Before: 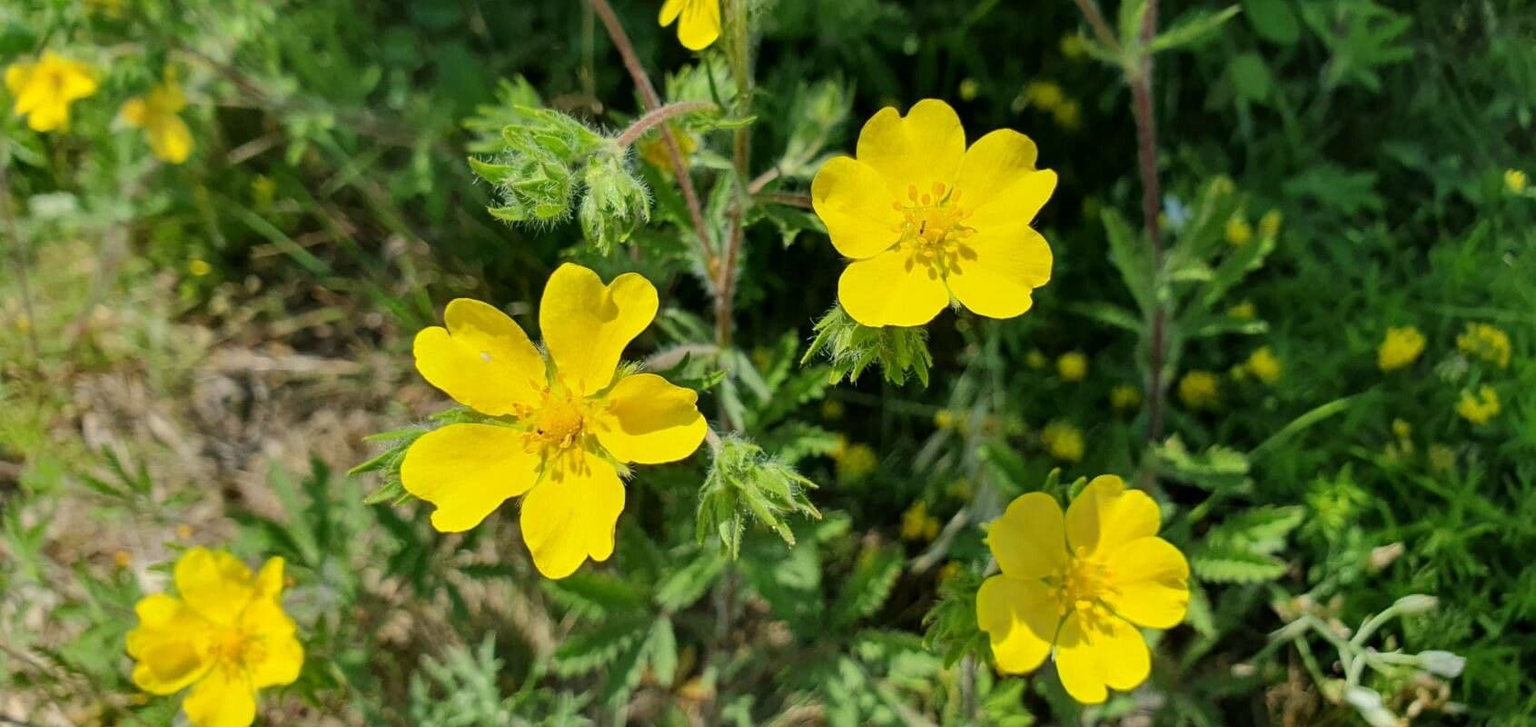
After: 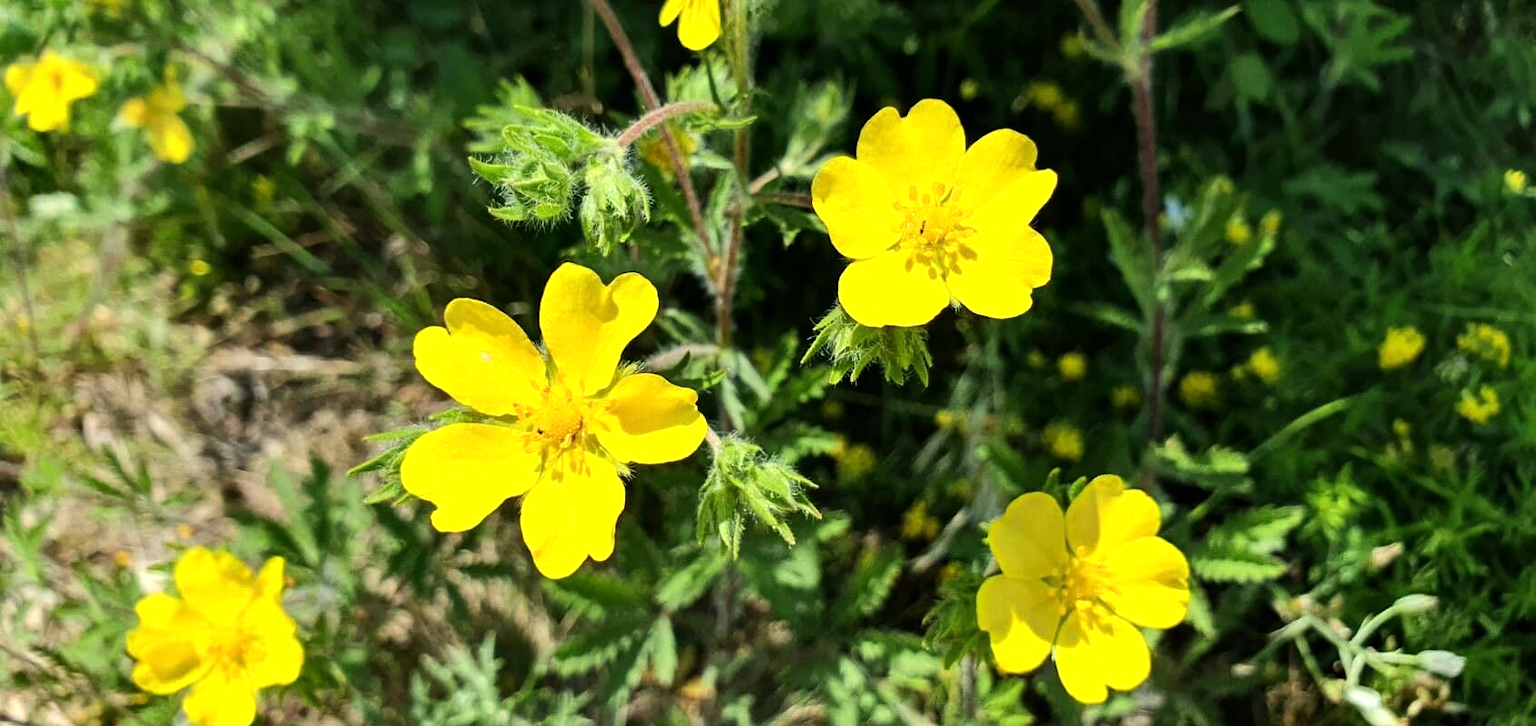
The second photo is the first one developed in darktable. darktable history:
tone equalizer: -8 EV -0.771 EV, -7 EV -0.681 EV, -6 EV -0.572 EV, -5 EV -0.394 EV, -3 EV 0.396 EV, -2 EV 0.6 EV, -1 EV 0.677 EV, +0 EV 0.774 EV, edges refinement/feathering 500, mask exposure compensation -1.57 EV, preserve details no
